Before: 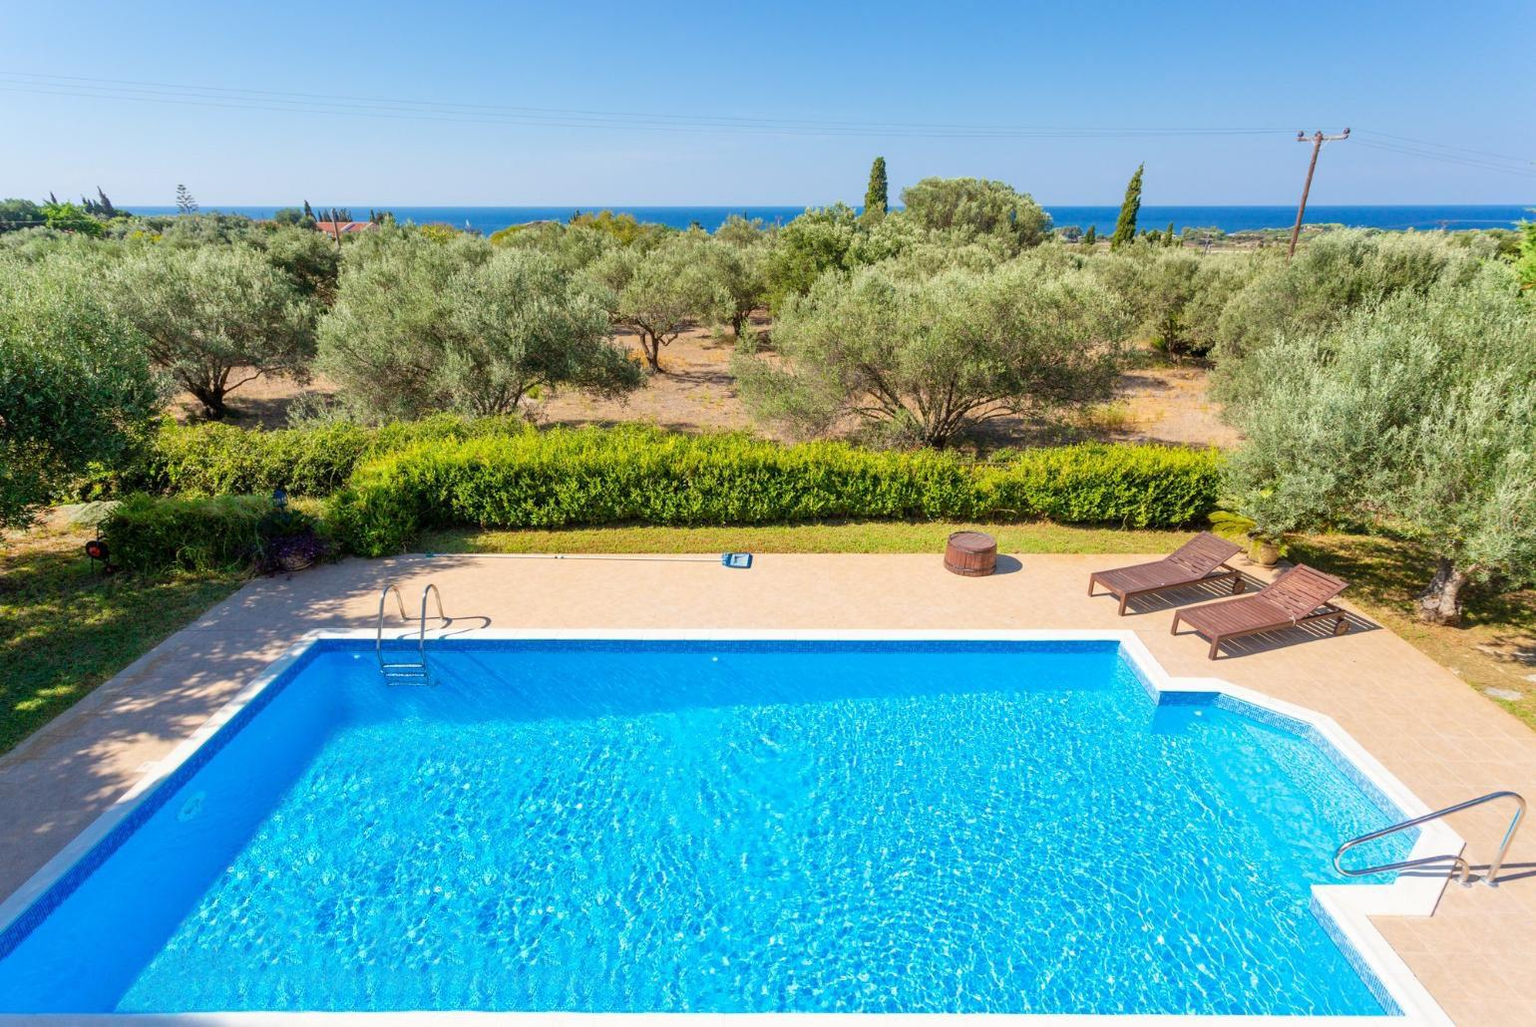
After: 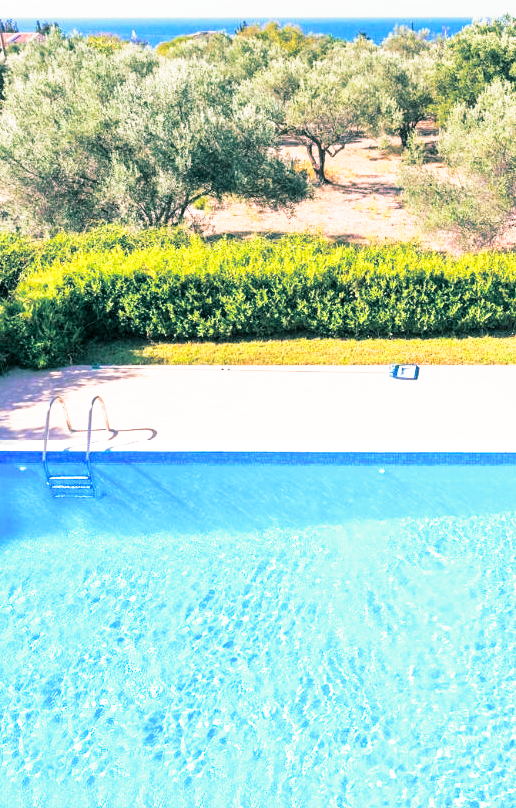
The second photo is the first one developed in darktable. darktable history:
color balance: mode lift, gamma, gain (sRGB)
crop and rotate: left 21.77%, top 18.528%, right 44.676%, bottom 2.997%
base curve: curves: ch0 [(0, 0) (0.495, 0.917) (1, 1)], preserve colors none
white balance: red 1.042, blue 1.17
split-toning: shadows › hue 186.43°, highlights › hue 49.29°, compress 30.29%
